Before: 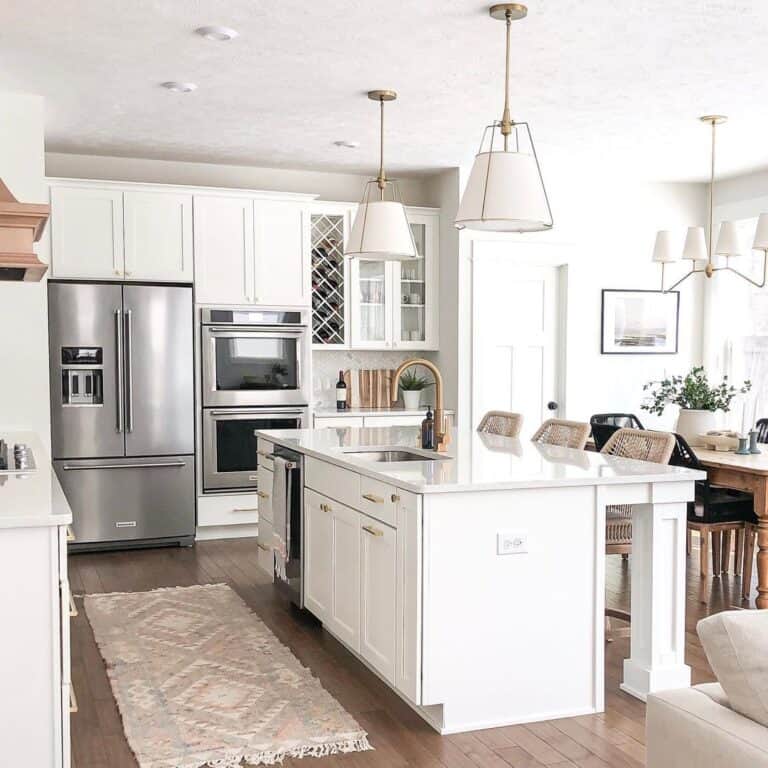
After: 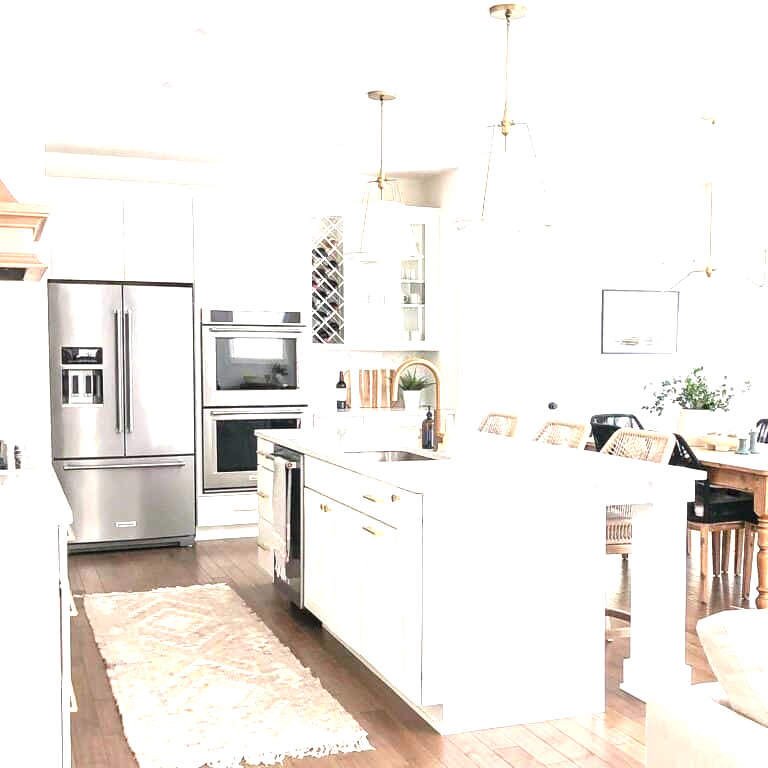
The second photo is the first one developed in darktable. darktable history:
exposure: black level correction 0, exposure 1.35 EV, compensate exposure bias true, compensate highlight preservation false
